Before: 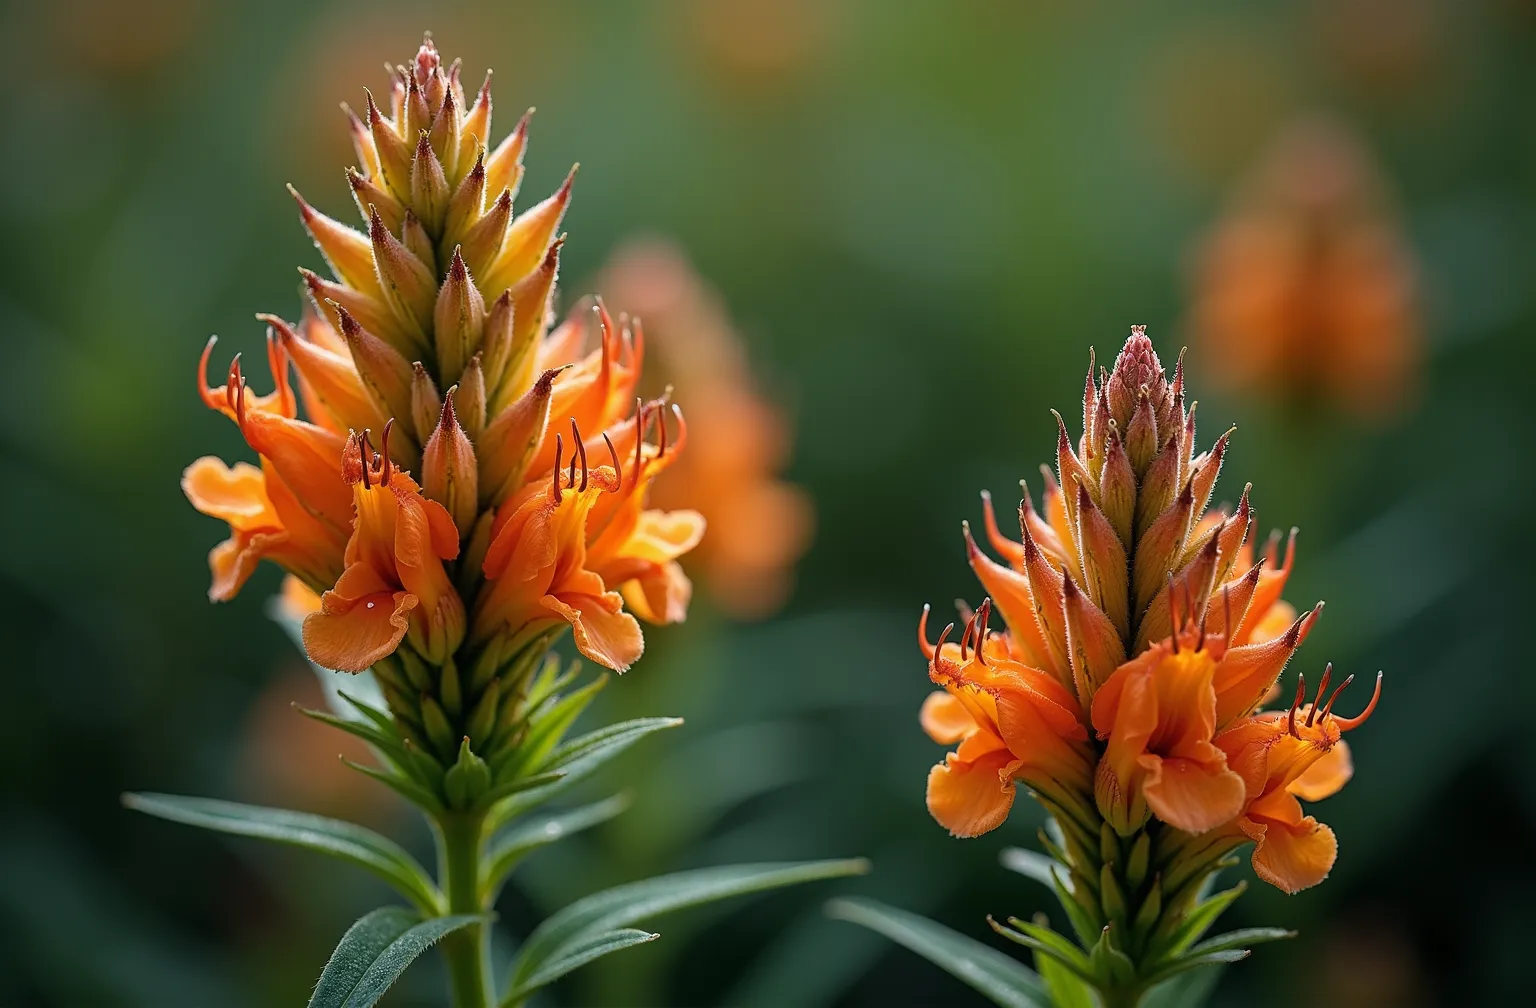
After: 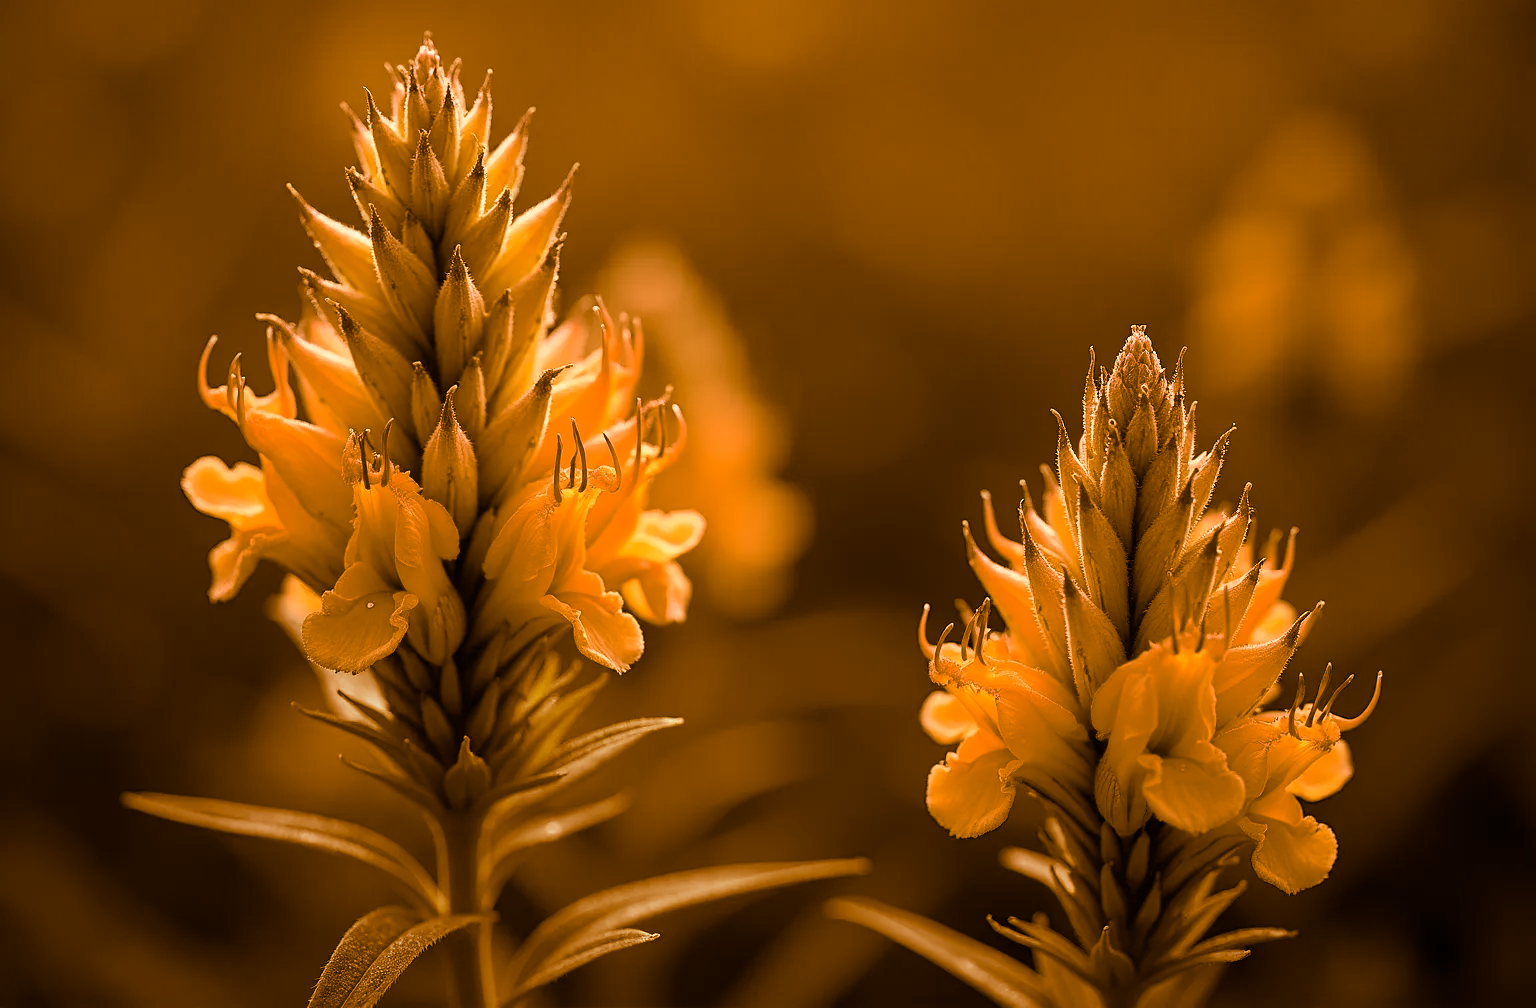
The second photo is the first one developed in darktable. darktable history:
white balance: red 1.123, blue 0.83
split-toning: shadows › hue 26°, shadows › saturation 0.92, highlights › hue 40°, highlights › saturation 0.92, balance -63, compress 0%
